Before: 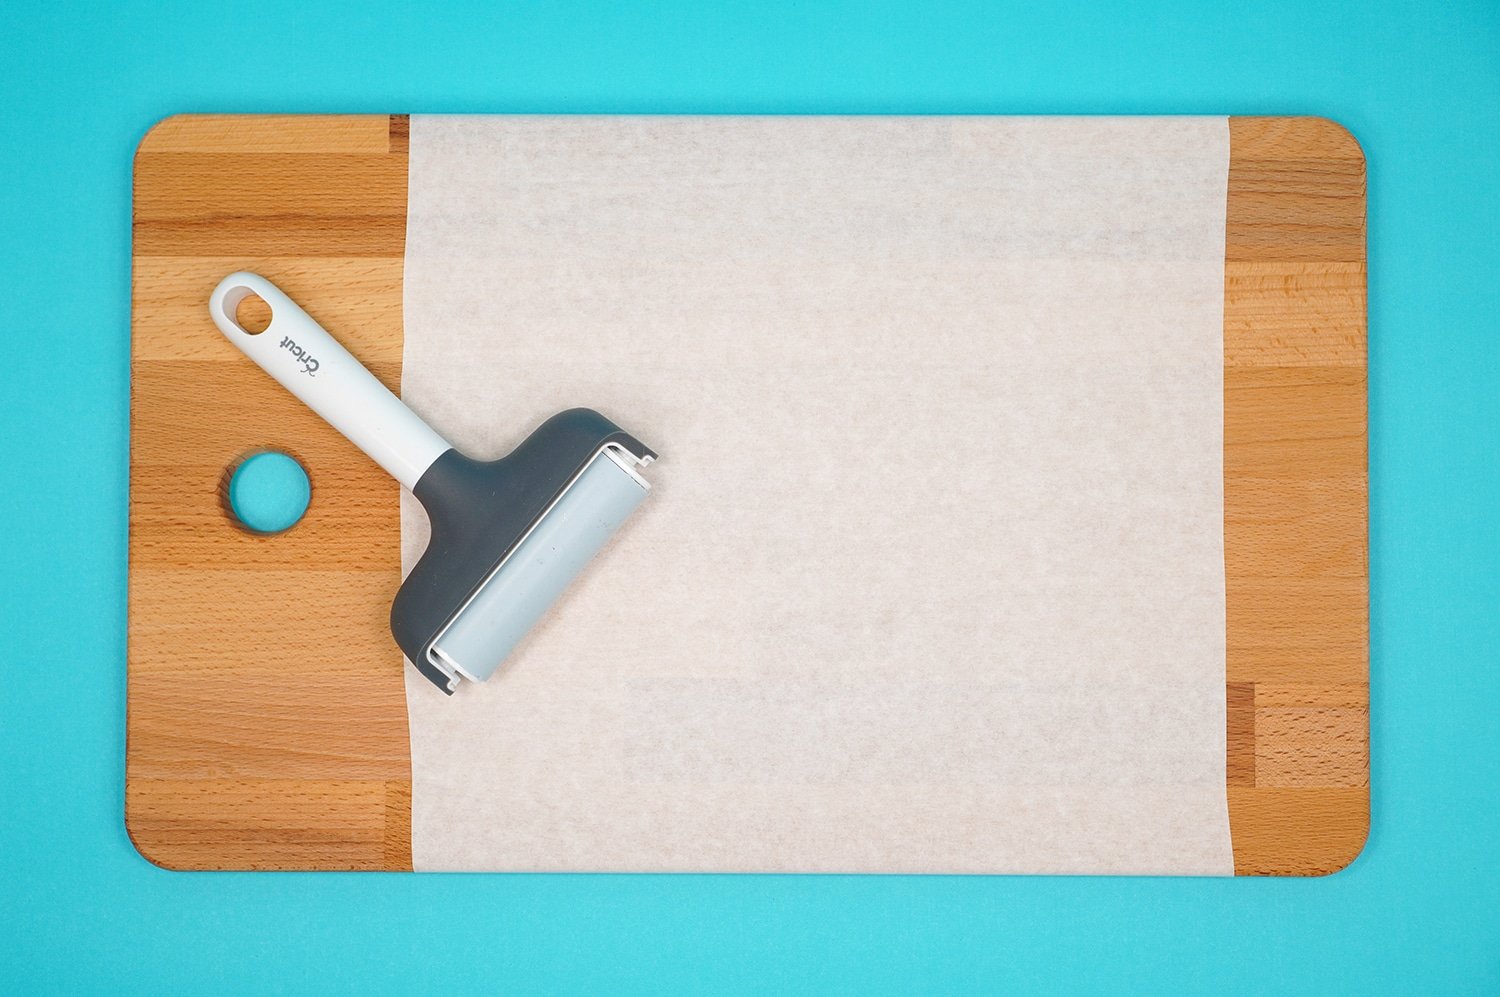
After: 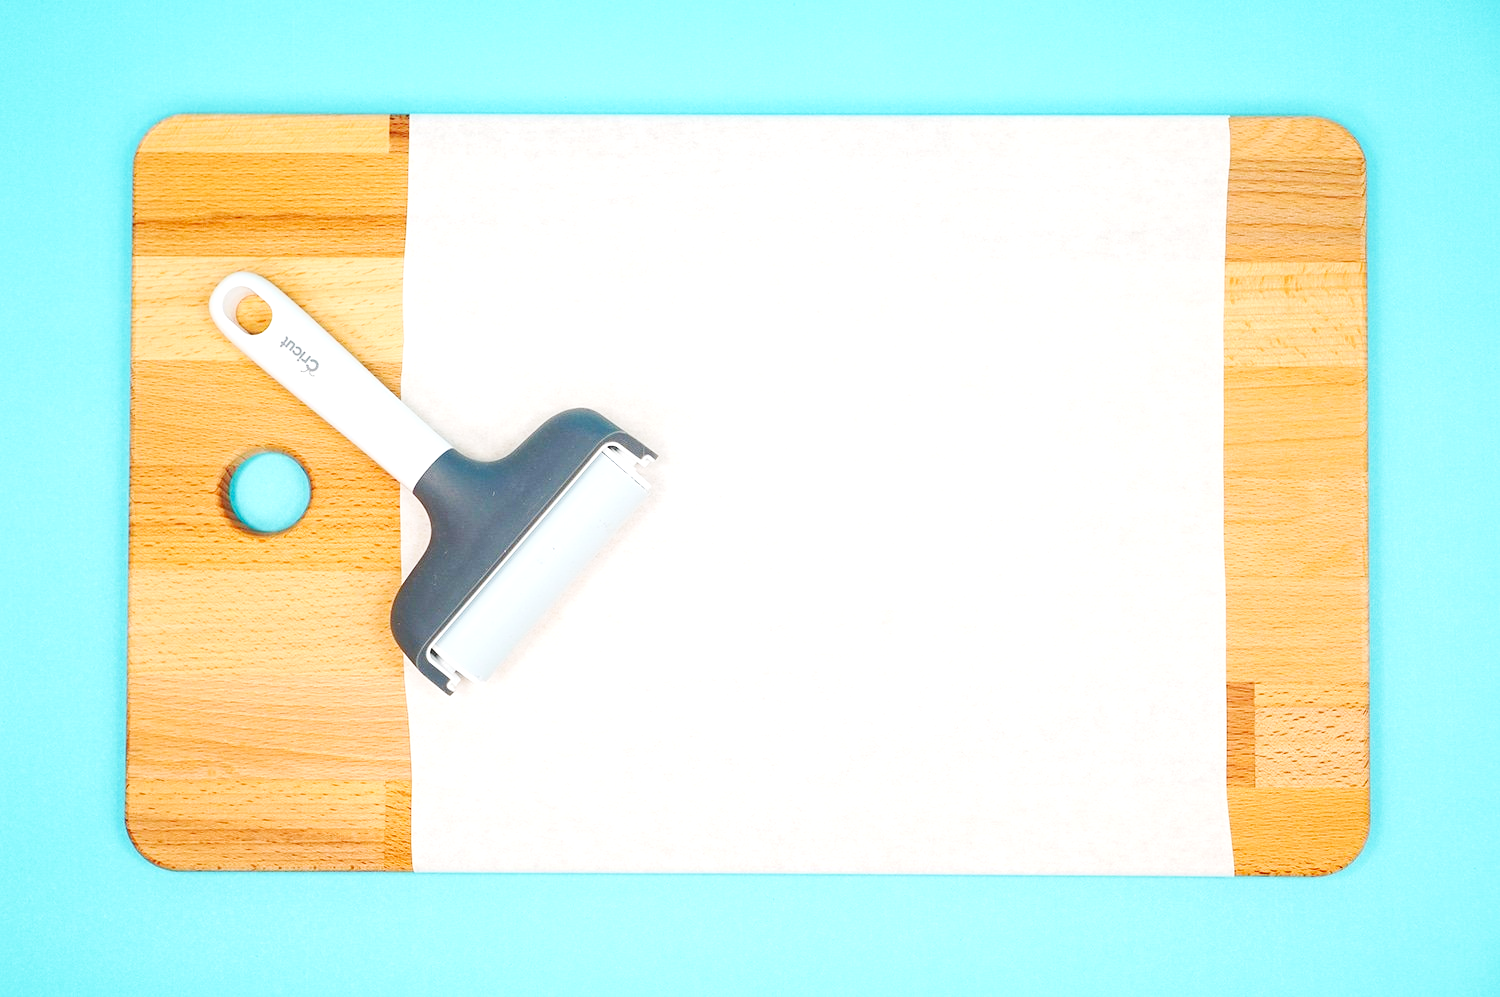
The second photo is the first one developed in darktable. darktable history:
exposure: exposure 0.6 EV, compensate exposure bias true, compensate highlight preservation false
base curve: curves: ch0 [(0, 0) (0.032, 0.025) (0.121, 0.166) (0.206, 0.329) (0.605, 0.79) (1, 1)], preserve colors none
